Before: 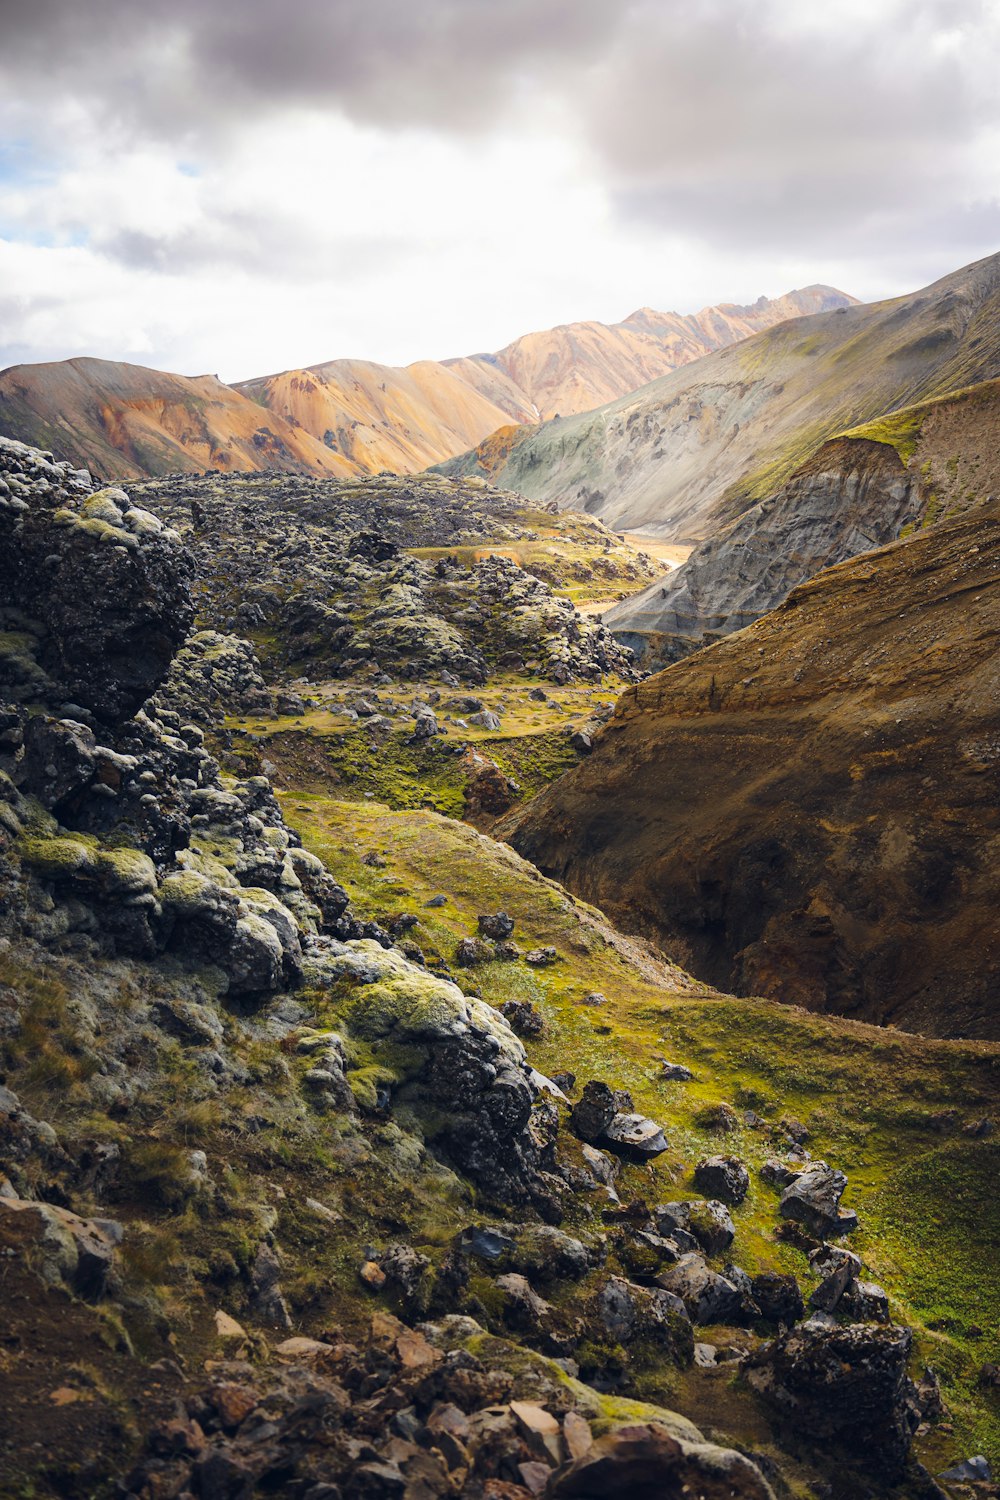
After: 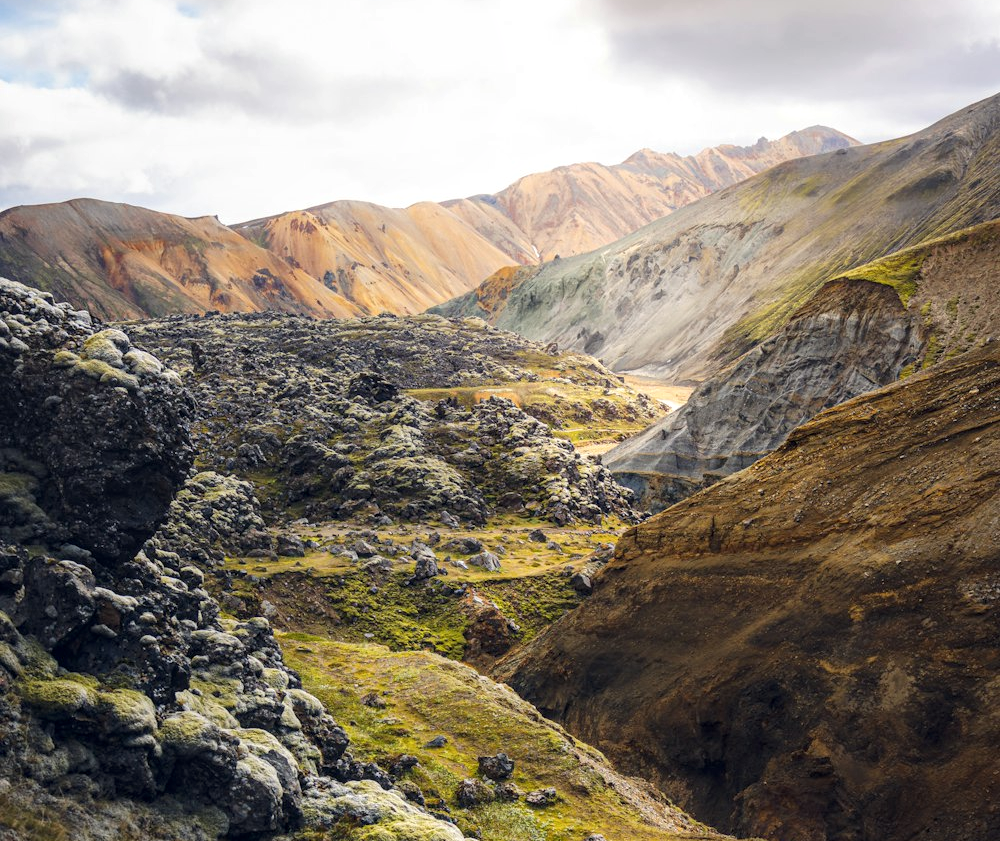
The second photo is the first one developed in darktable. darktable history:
crop and rotate: top 10.605%, bottom 33.274%
local contrast: on, module defaults
